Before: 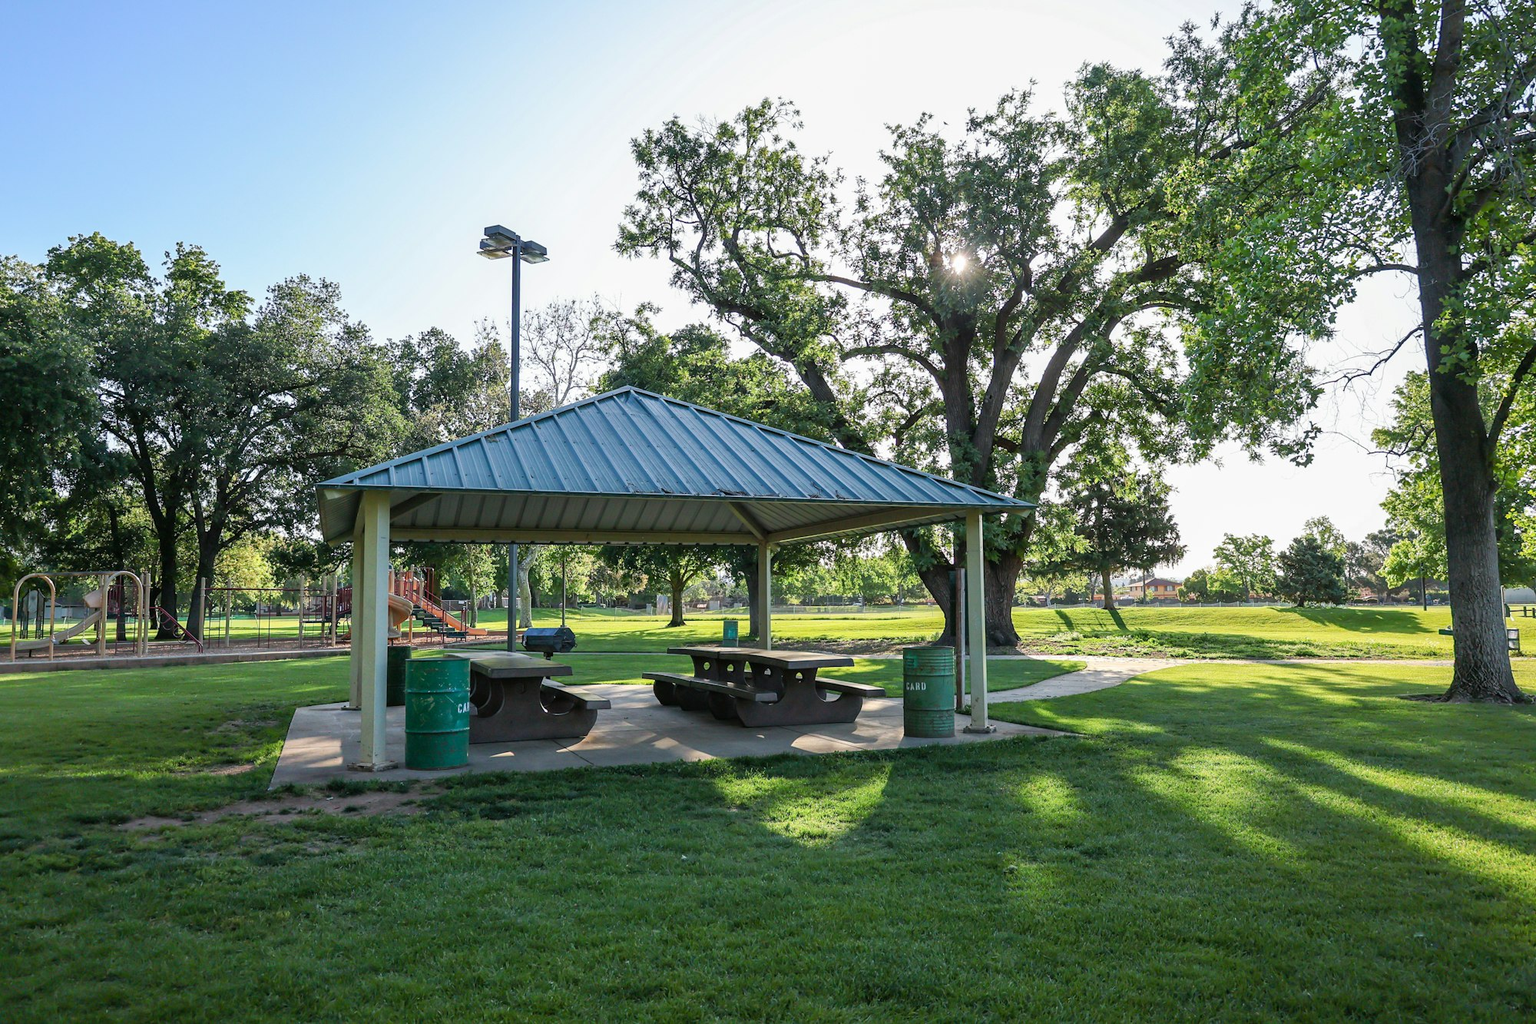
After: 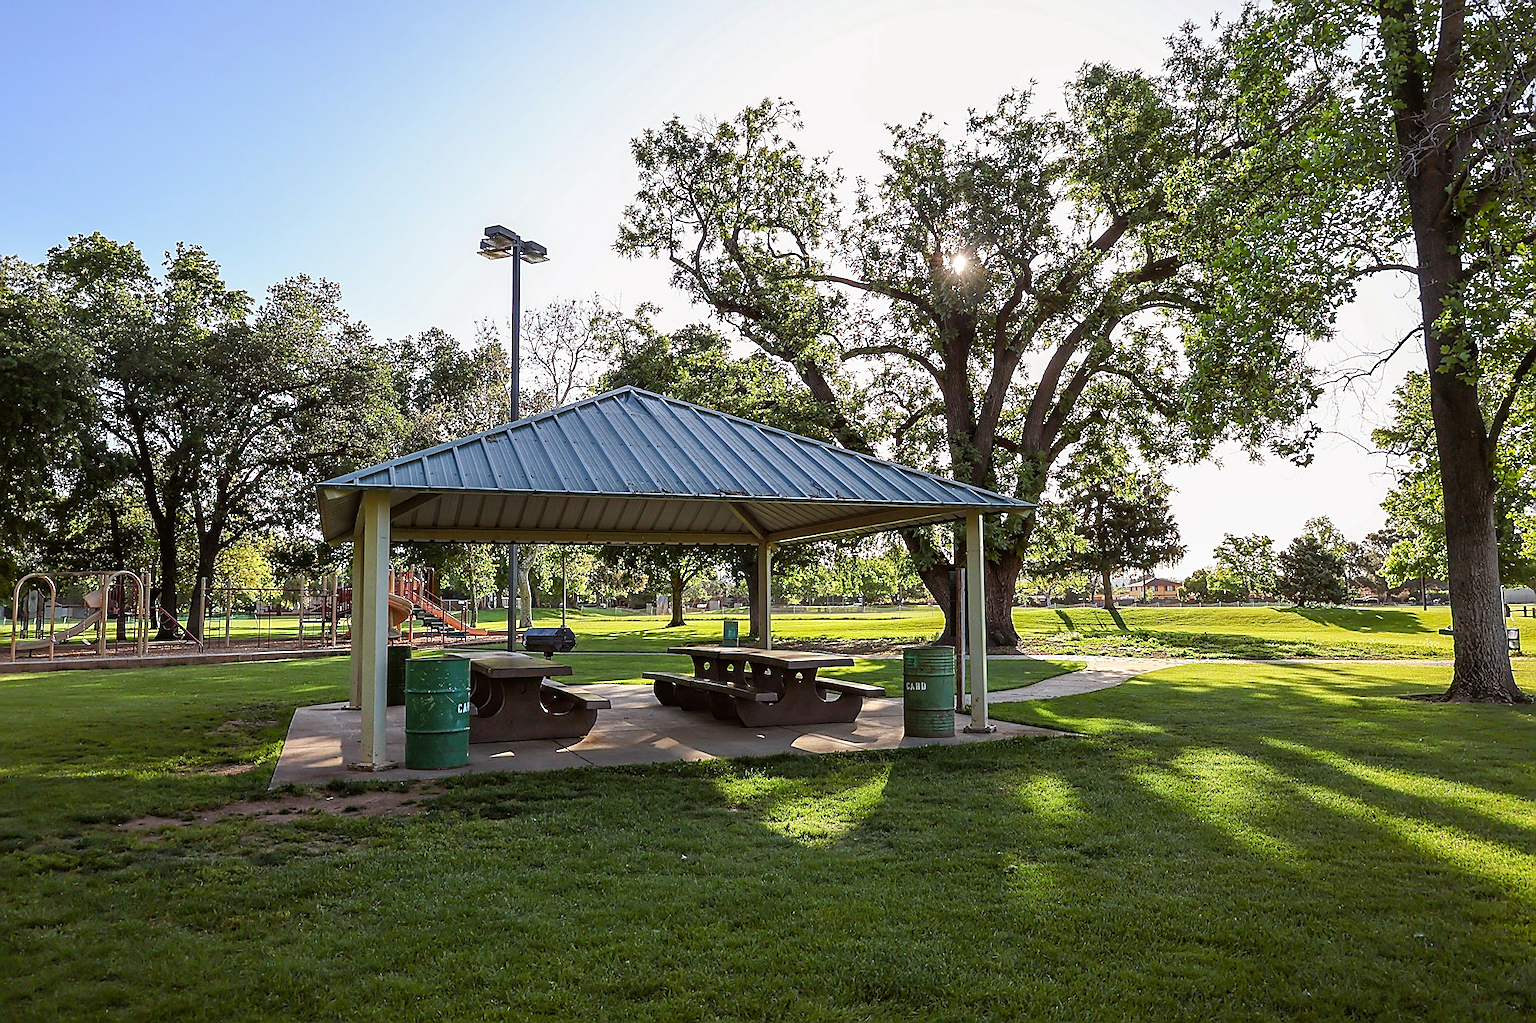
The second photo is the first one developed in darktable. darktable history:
rgb levels: mode RGB, independent channels, levels [[0, 0.5, 1], [0, 0.521, 1], [0, 0.536, 1]]
sharpen: radius 1.4, amount 1.25, threshold 0.7
